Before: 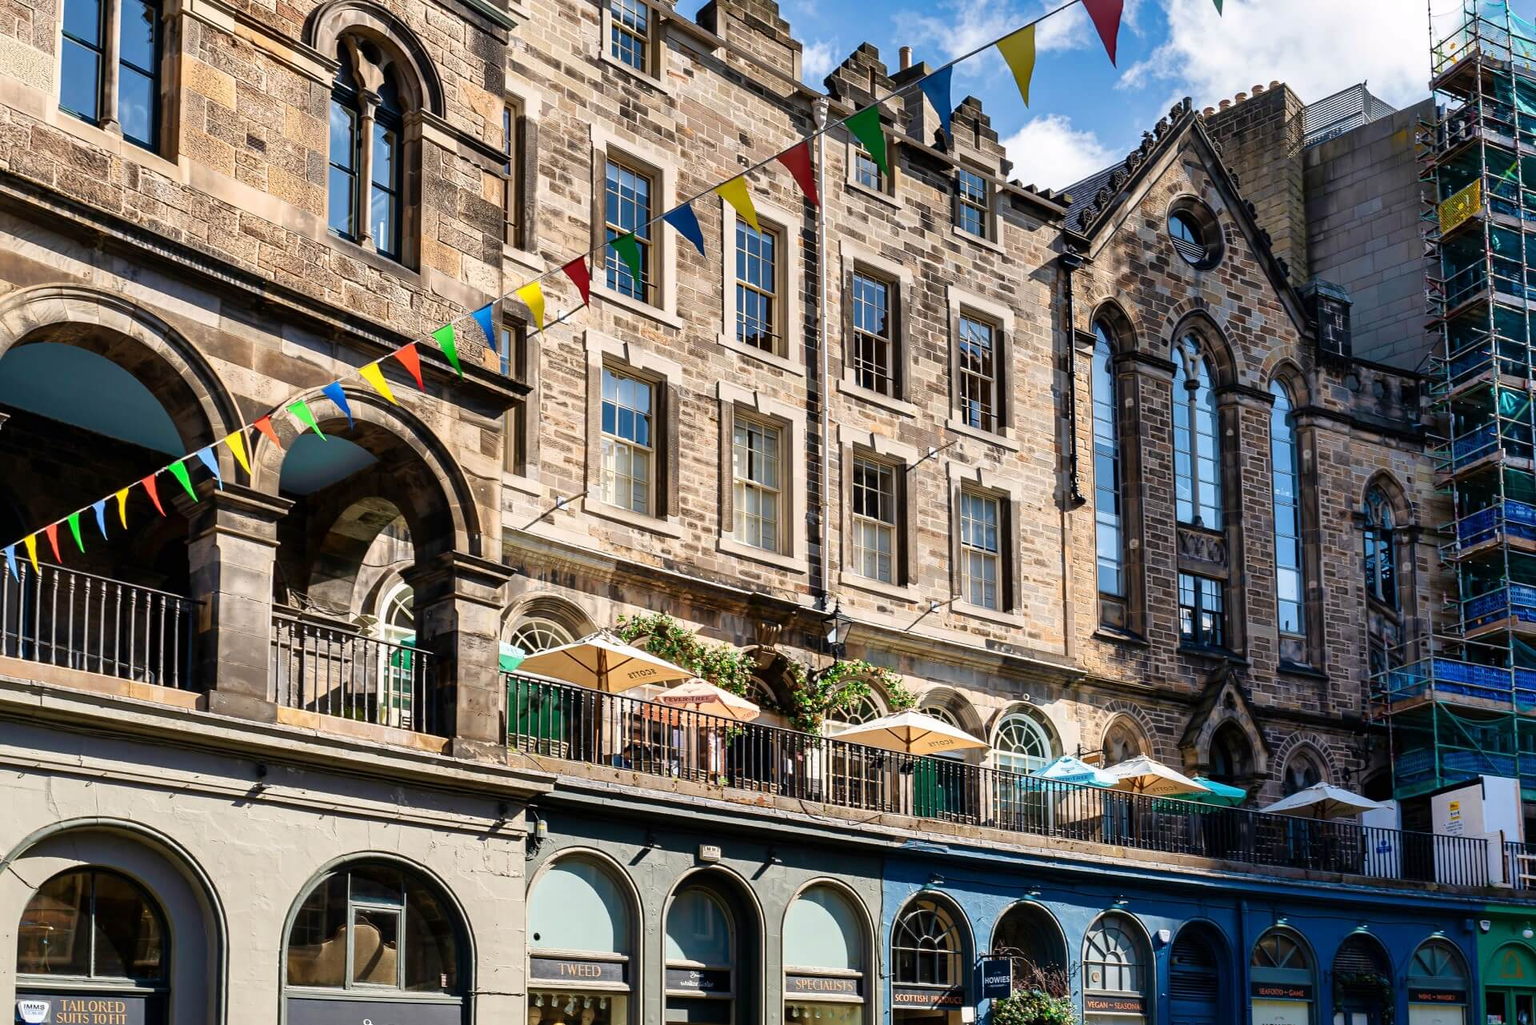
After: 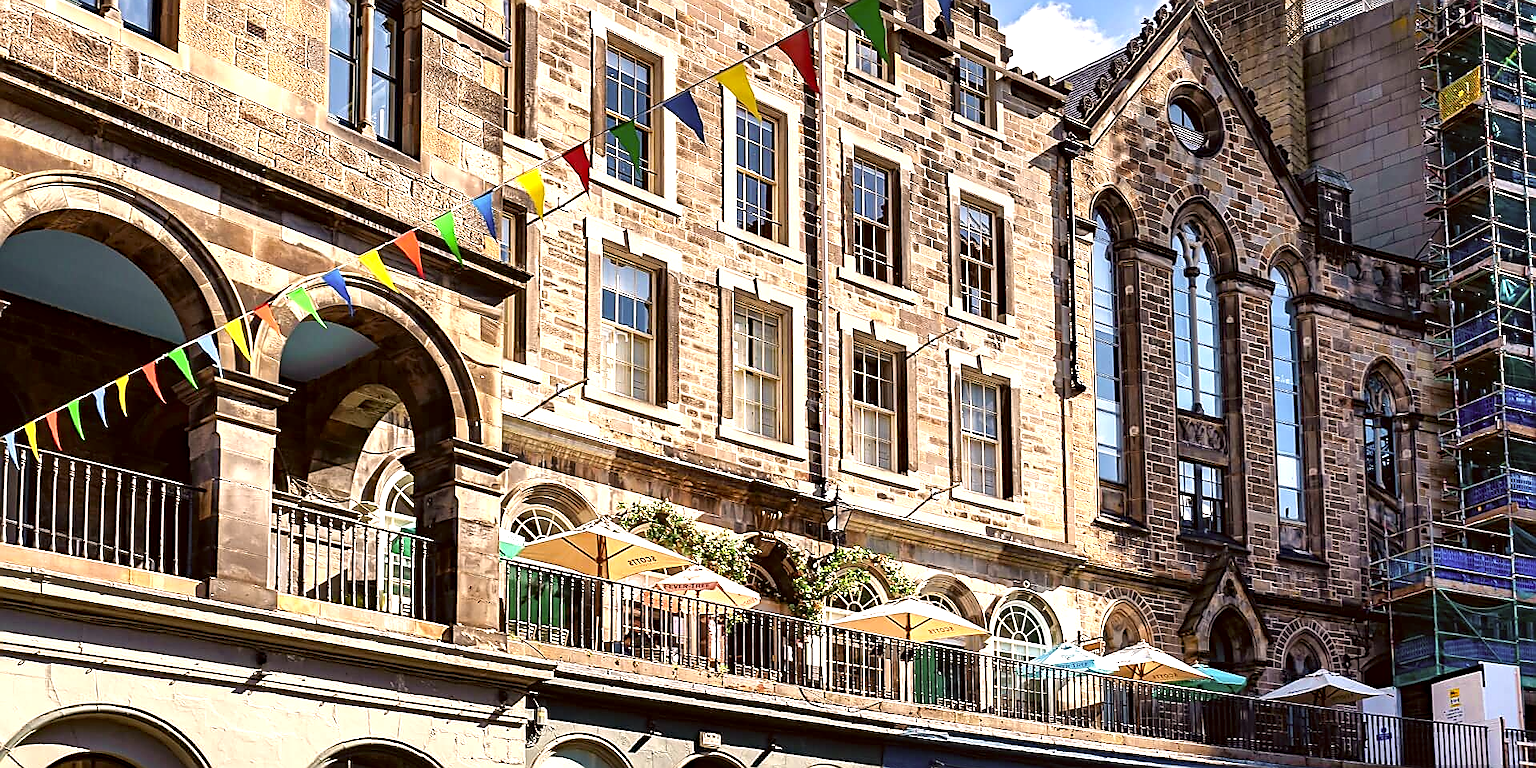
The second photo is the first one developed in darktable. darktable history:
crop: top 11.038%, bottom 13.962%
haze removal: compatibility mode true, adaptive false
exposure: black level correction 0, exposure 0.7 EV, compensate exposure bias true, compensate highlight preservation false
white balance: emerald 1
color correction: highlights a* 6.27, highlights b* 8.19, shadows a* 5.94, shadows b* 7.23, saturation 0.9
sharpen: radius 1.4, amount 1.25, threshold 0.7
